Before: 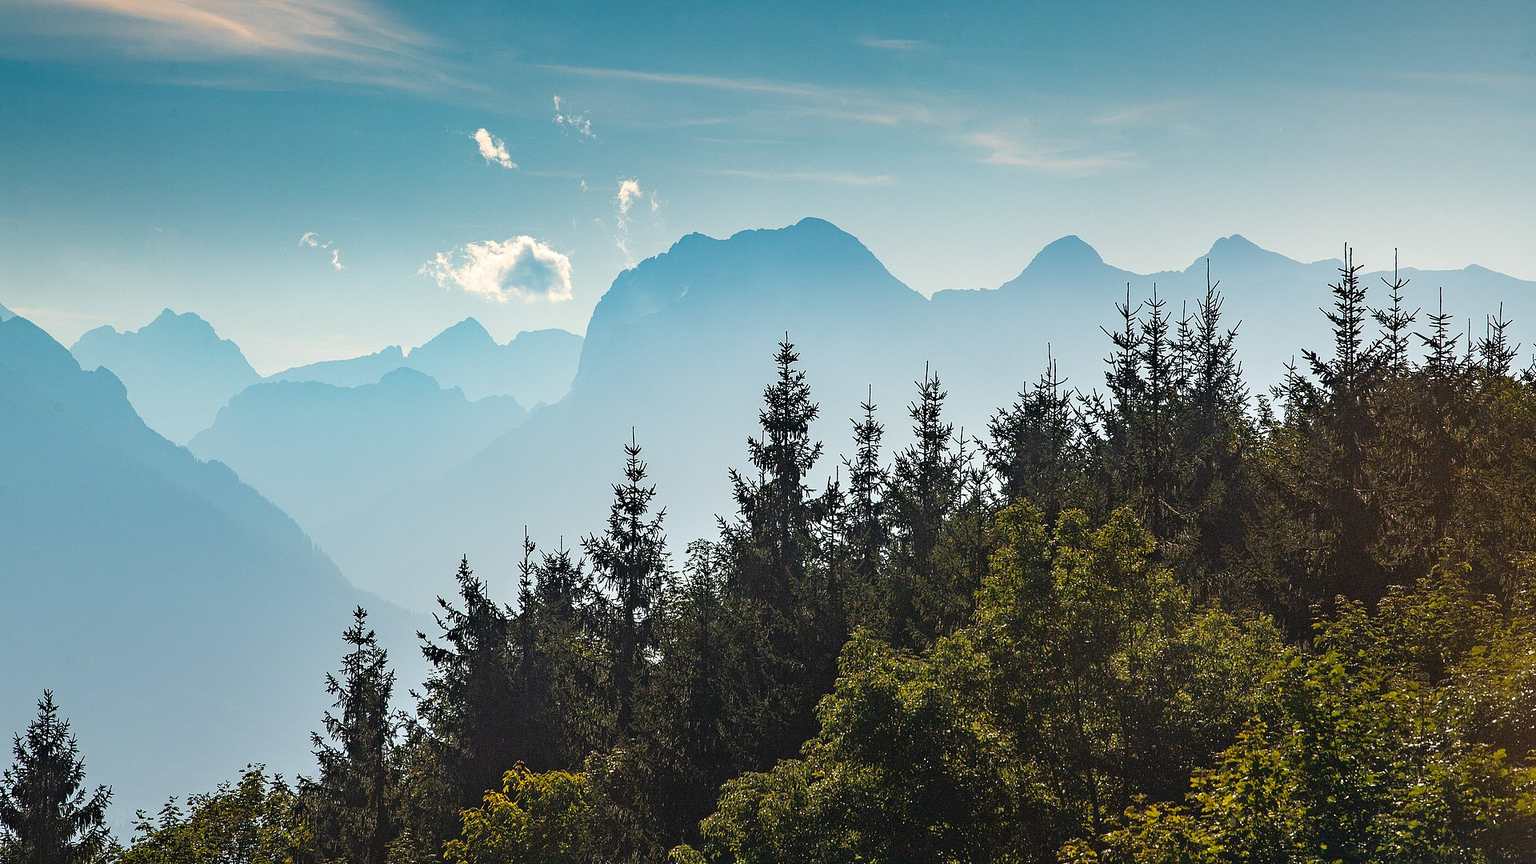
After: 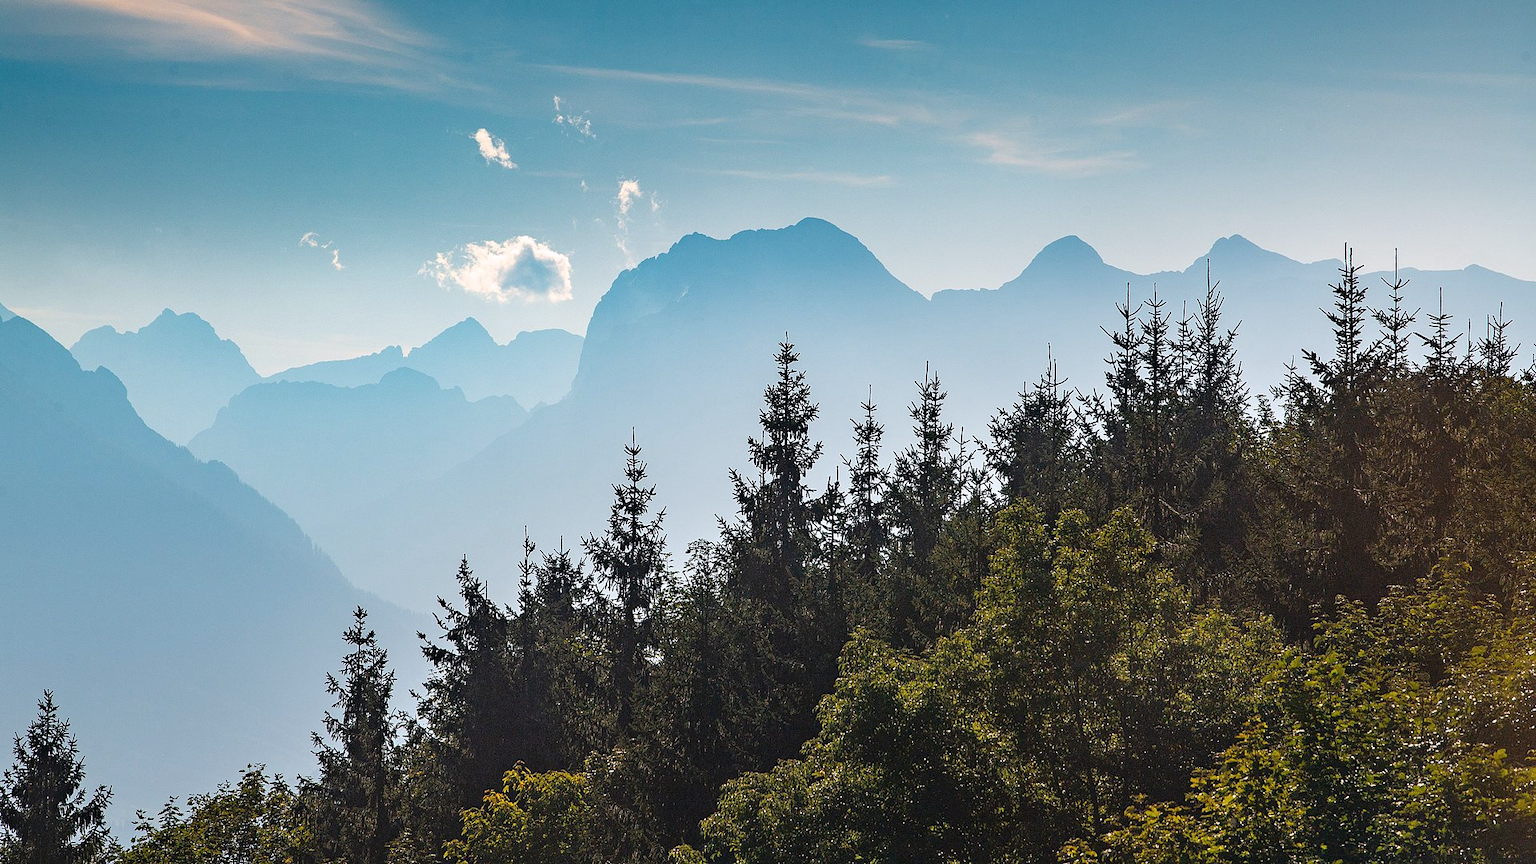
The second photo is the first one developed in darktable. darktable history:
color calibration: illuminant custom, x 0.348, y 0.365, temperature 4906.91 K, saturation algorithm version 1 (2020)
